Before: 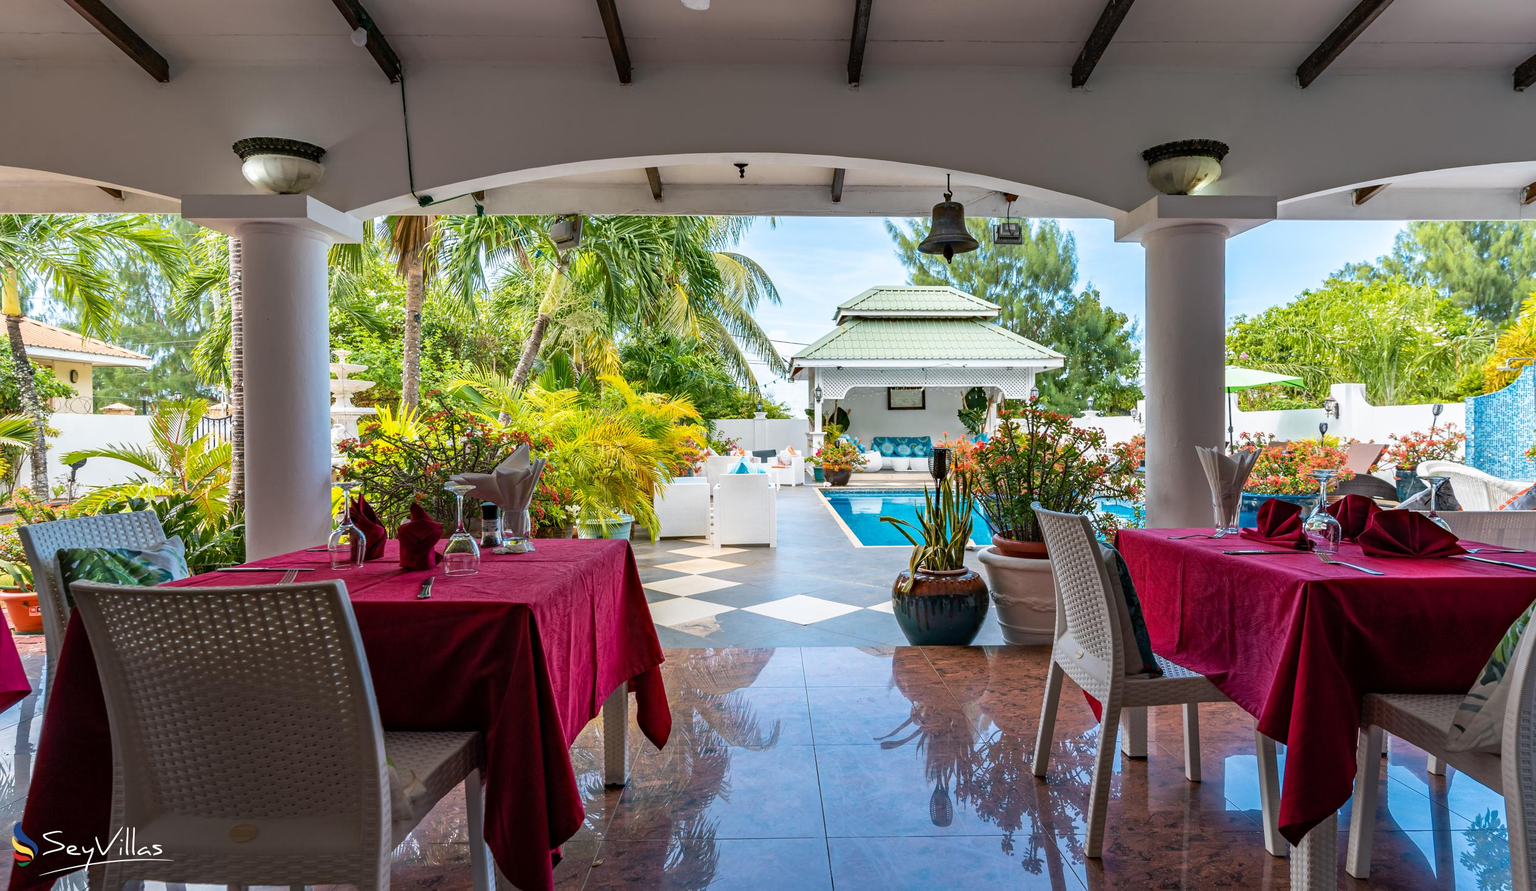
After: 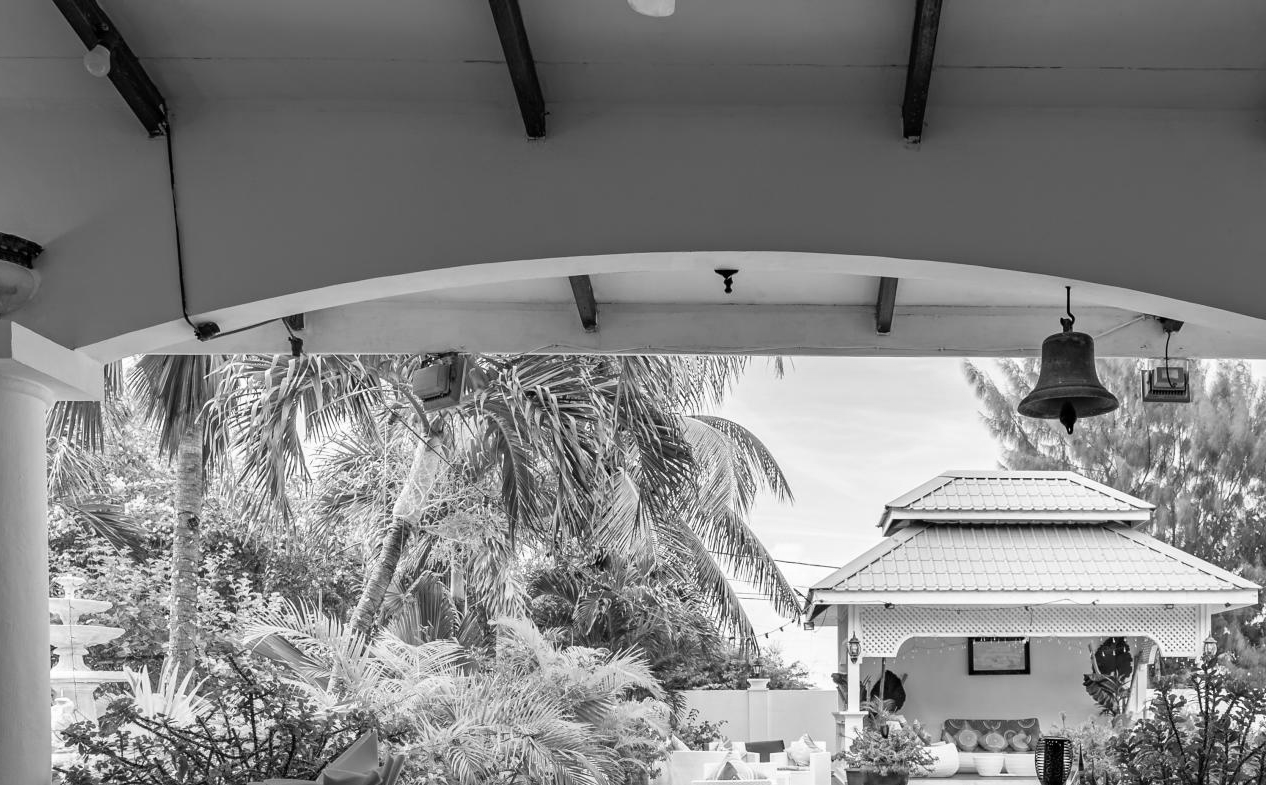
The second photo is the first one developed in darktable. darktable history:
crop: left 19.556%, right 30.401%, bottom 46.458%
monochrome: on, module defaults
